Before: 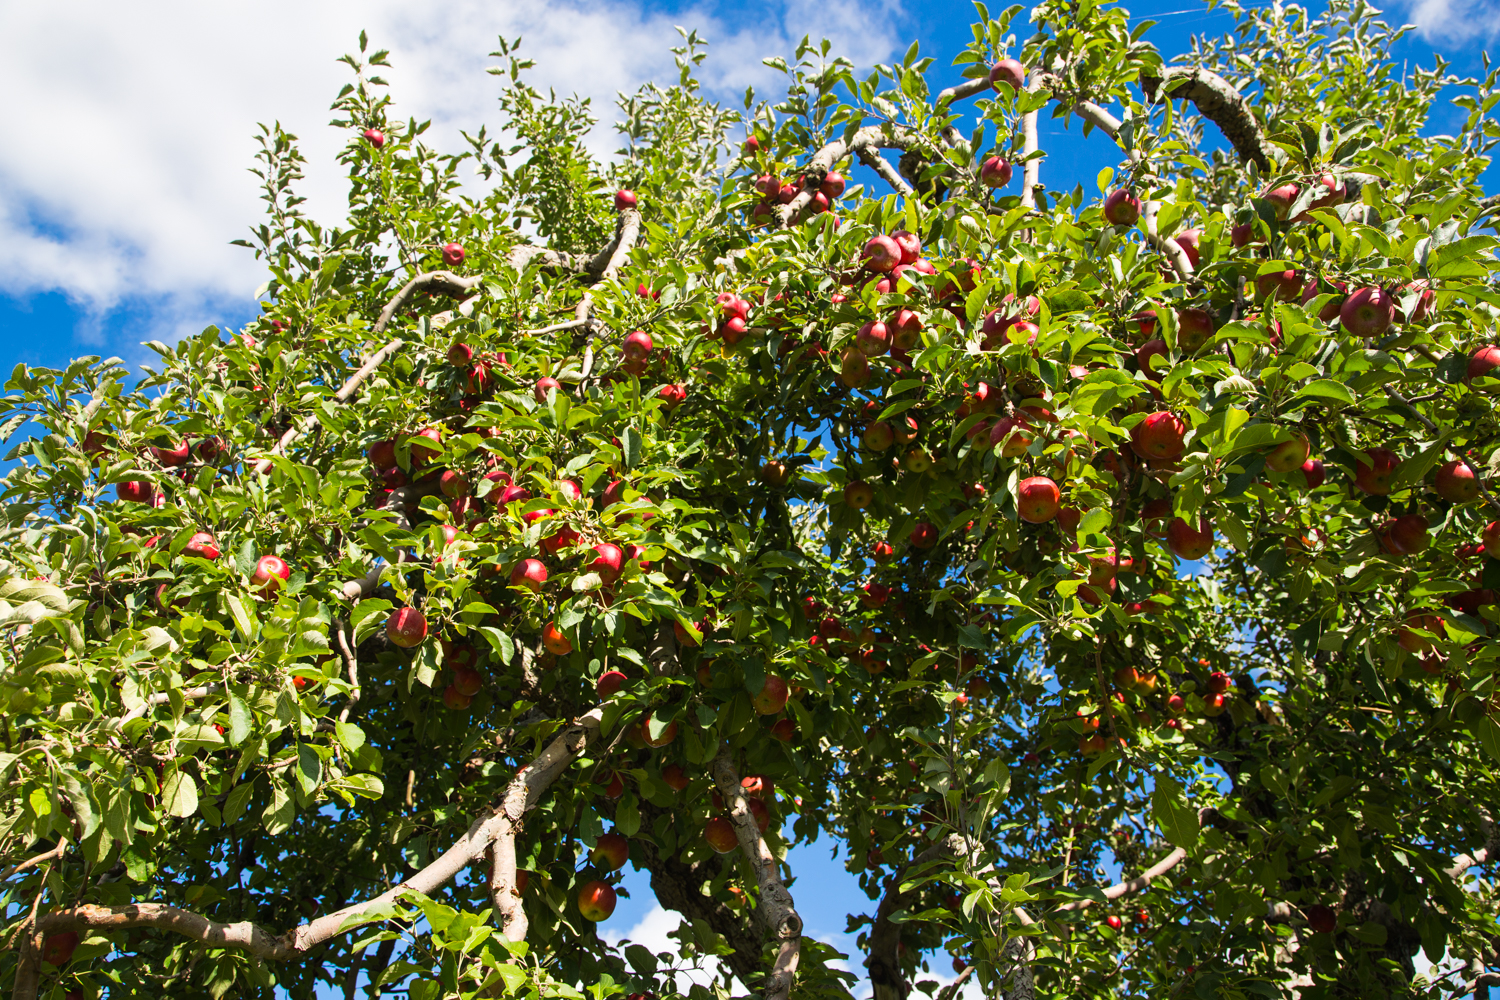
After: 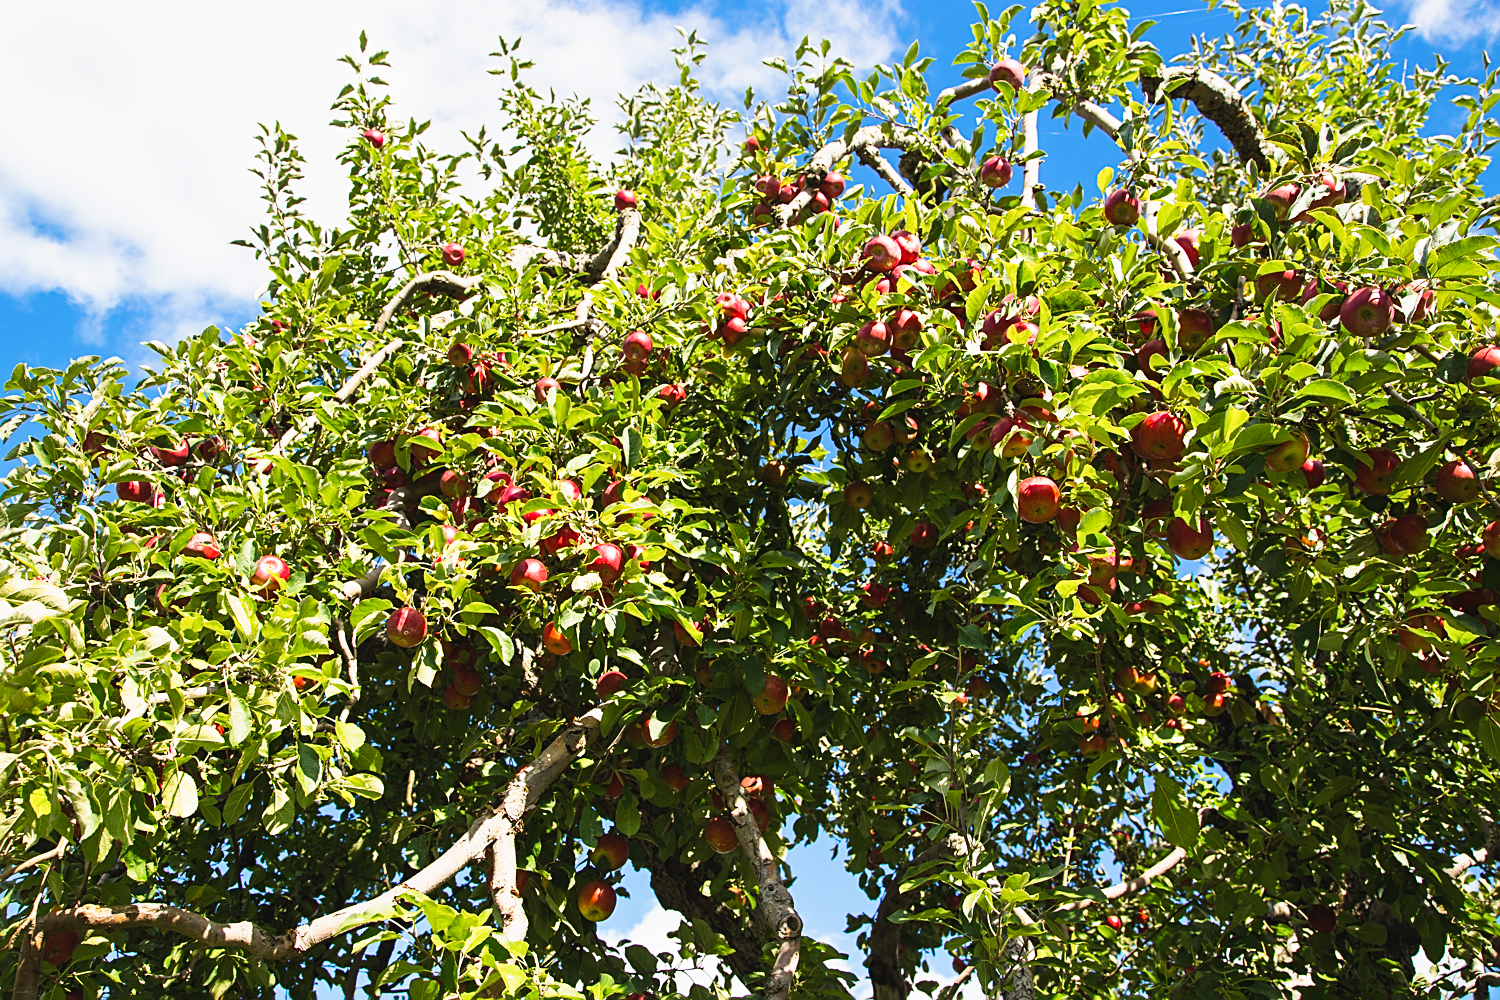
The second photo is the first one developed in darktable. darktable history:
sharpen: on, module defaults
tone equalizer: edges refinement/feathering 500, mask exposure compensation -1.57 EV, preserve details no
tone curve: curves: ch0 [(0.003, 0.029) (0.202, 0.232) (0.46, 0.56) (0.611, 0.739) (0.843, 0.941) (1, 0.99)]; ch1 [(0, 0) (0.35, 0.356) (0.45, 0.453) (0.508, 0.515) (0.617, 0.601) (1, 1)]; ch2 [(0, 0) (0.456, 0.469) (0.5, 0.5) (0.556, 0.566) (0.635, 0.642) (1, 1)], preserve colors none
